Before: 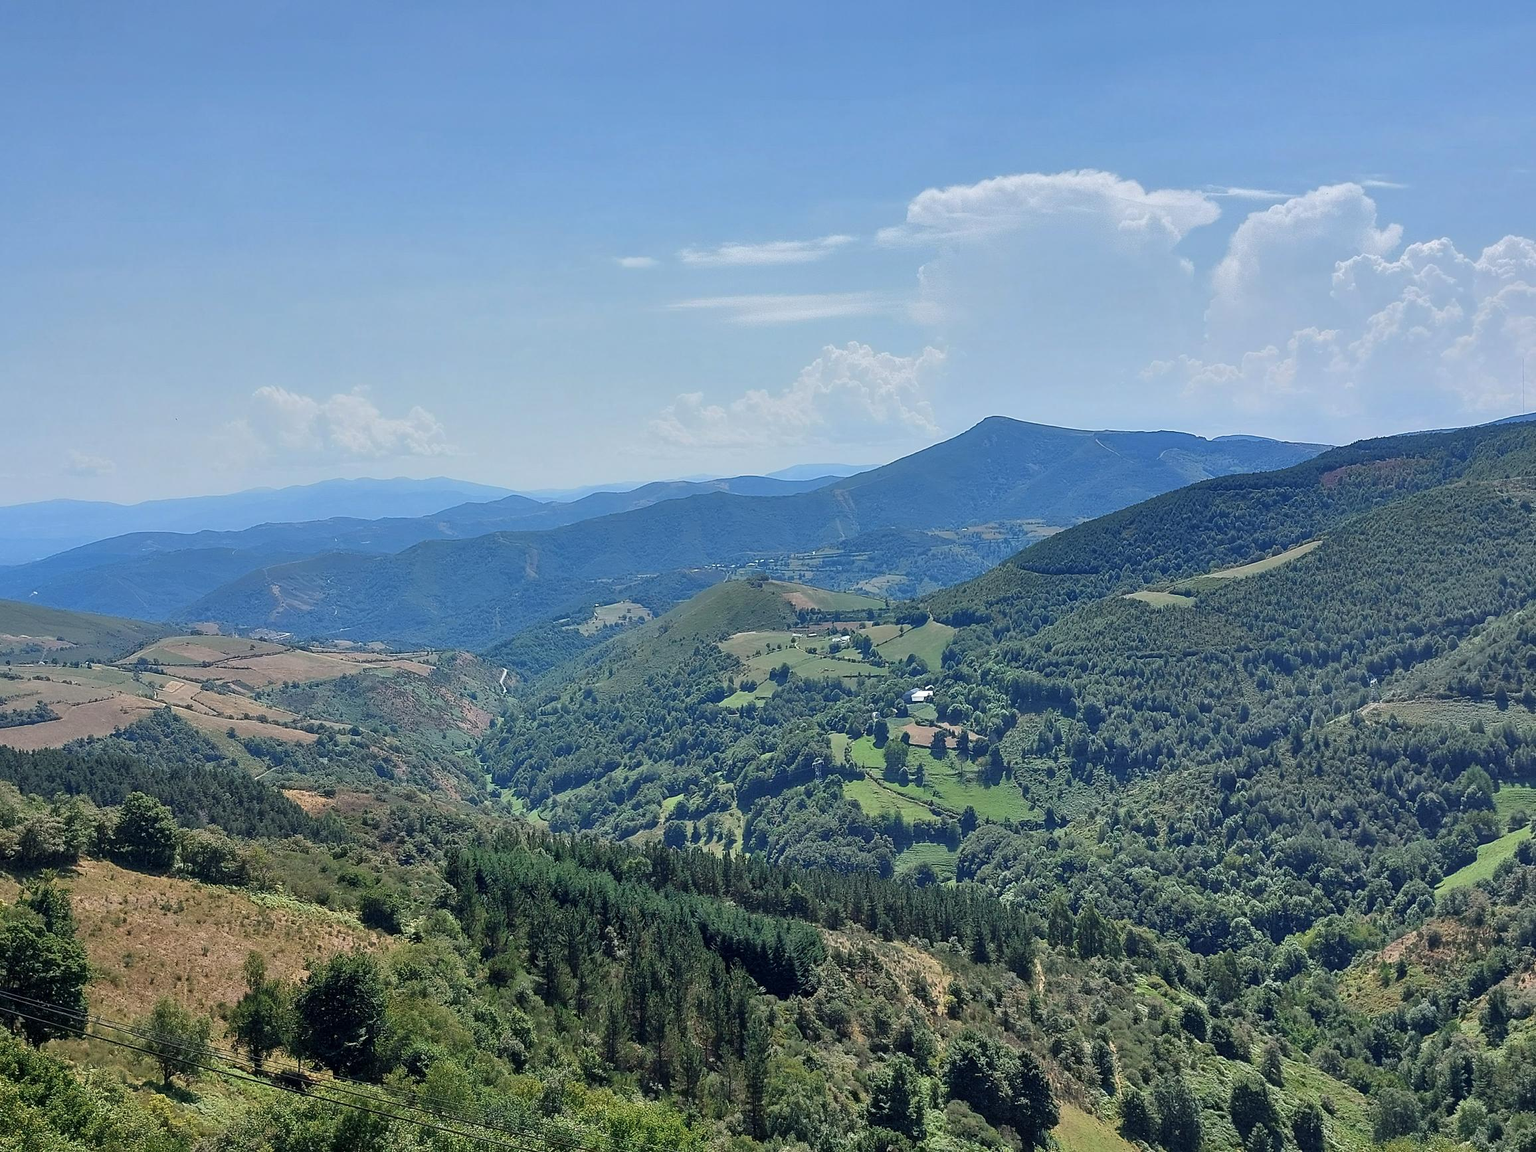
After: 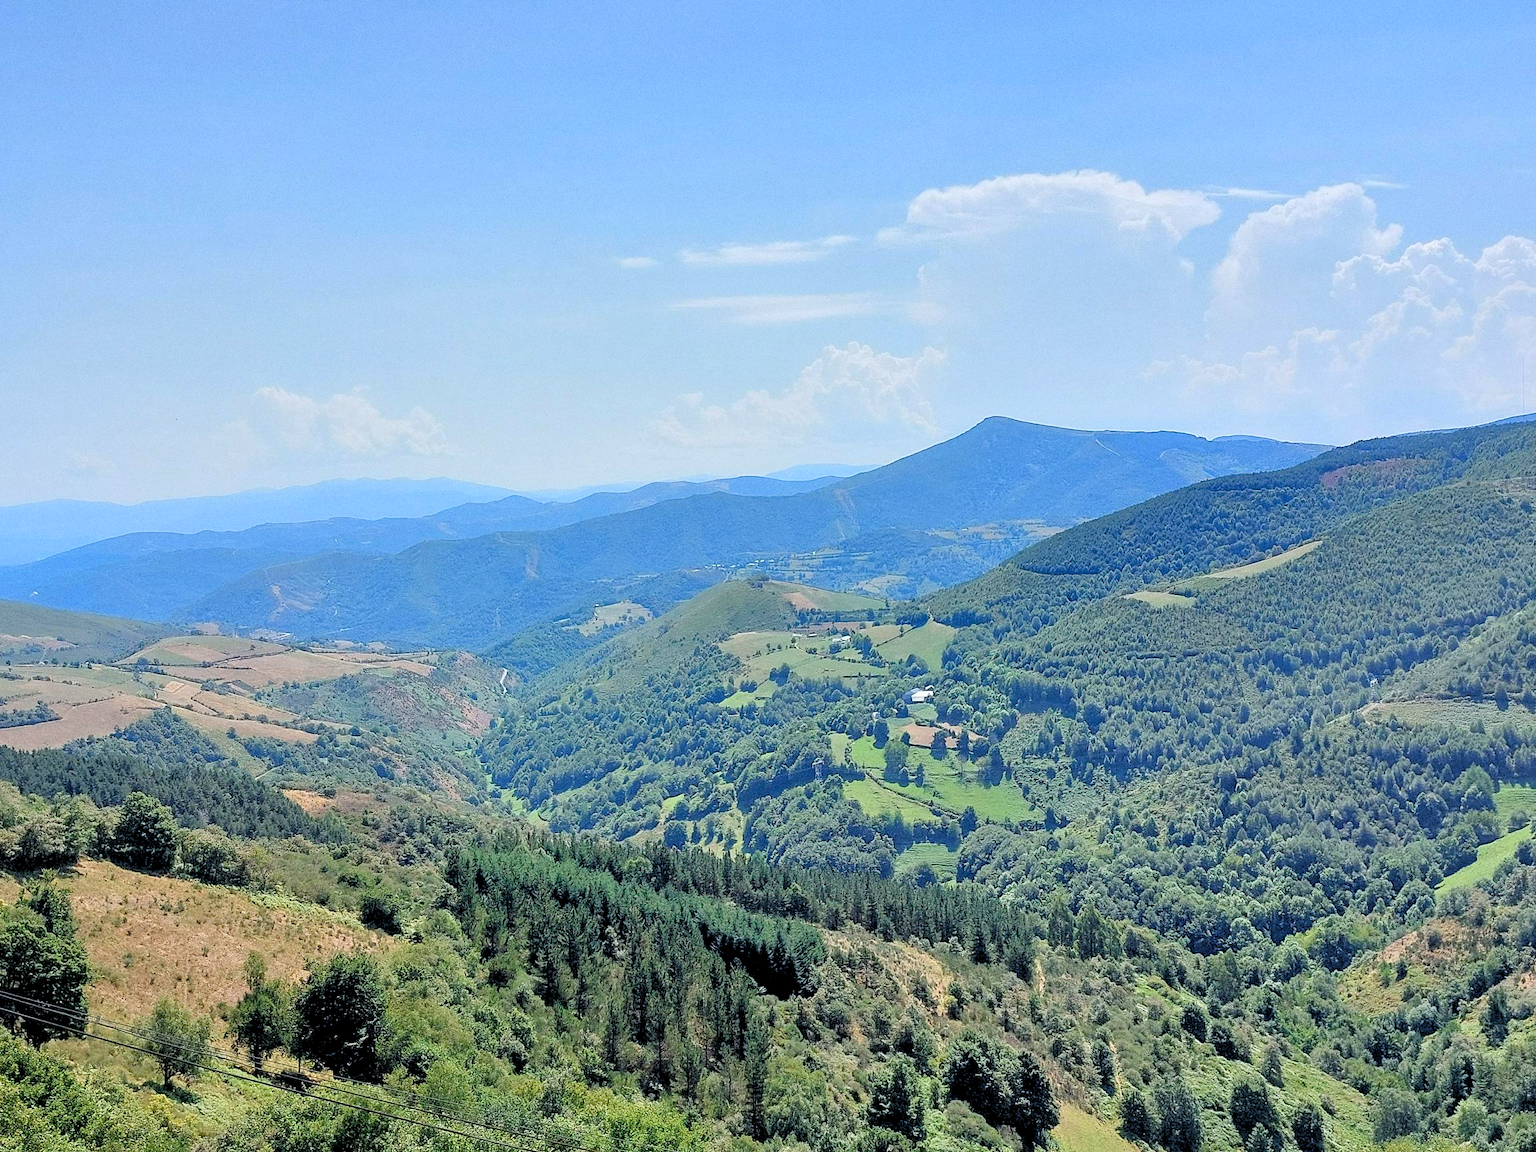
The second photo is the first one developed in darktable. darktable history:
grain: coarseness 0.47 ISO
levels: levels [0.093, 0.434, 0.988]
